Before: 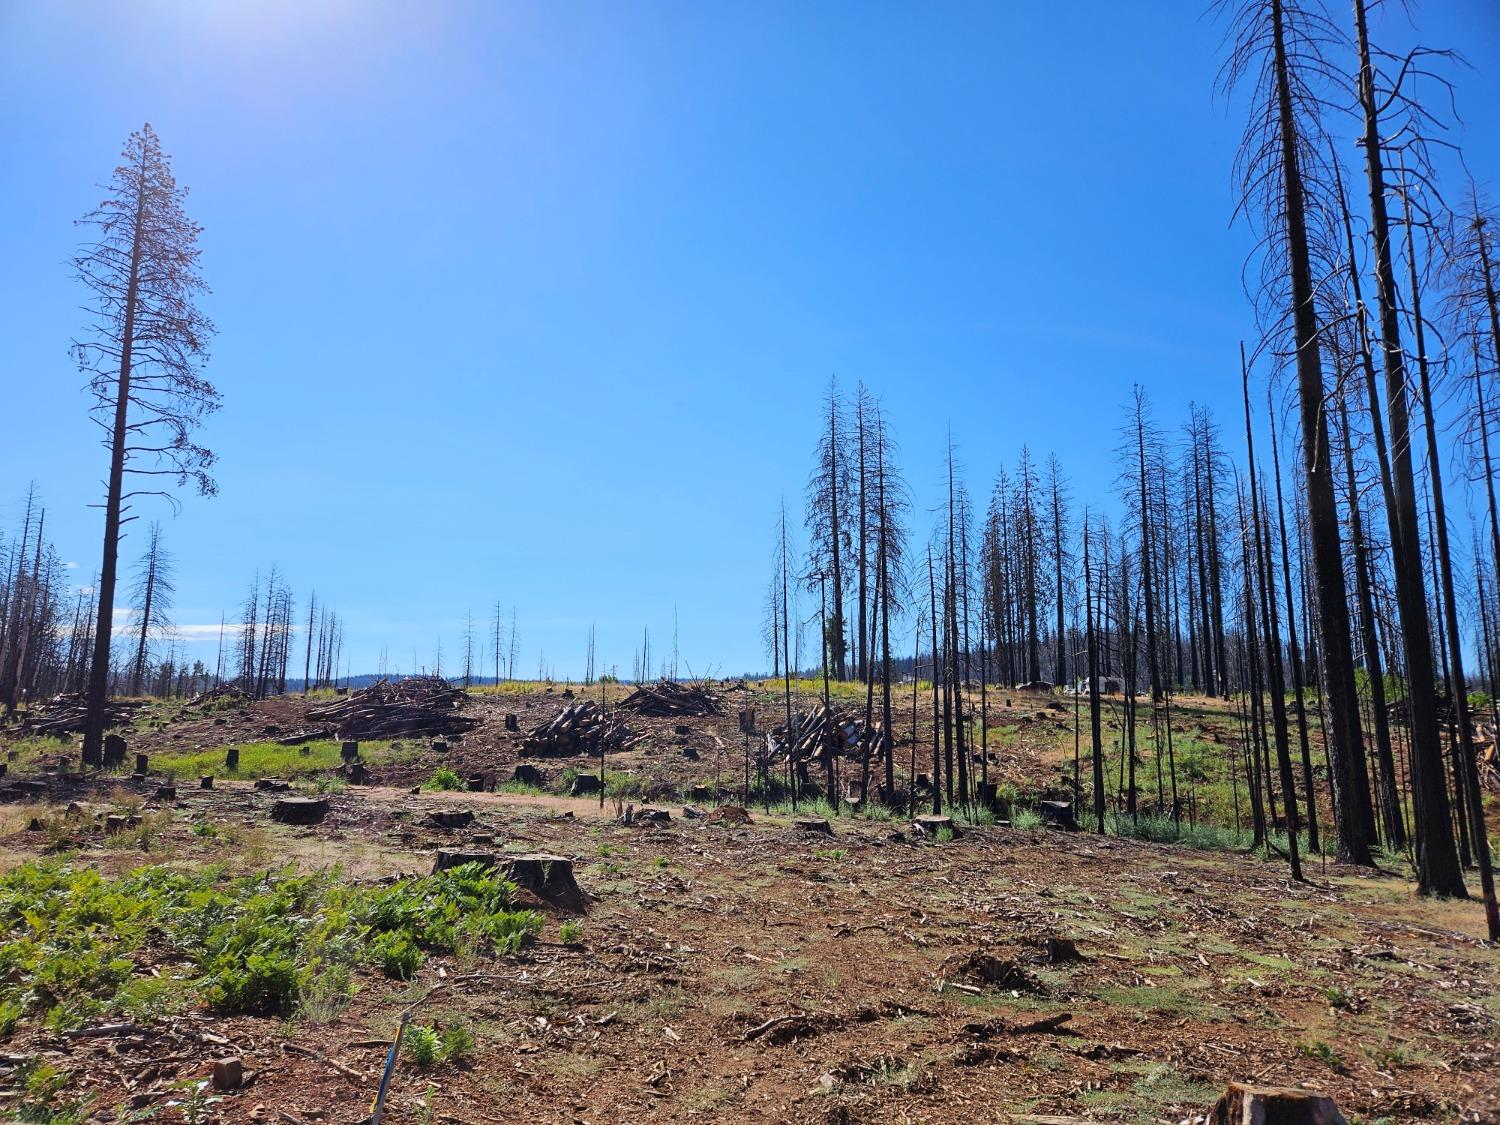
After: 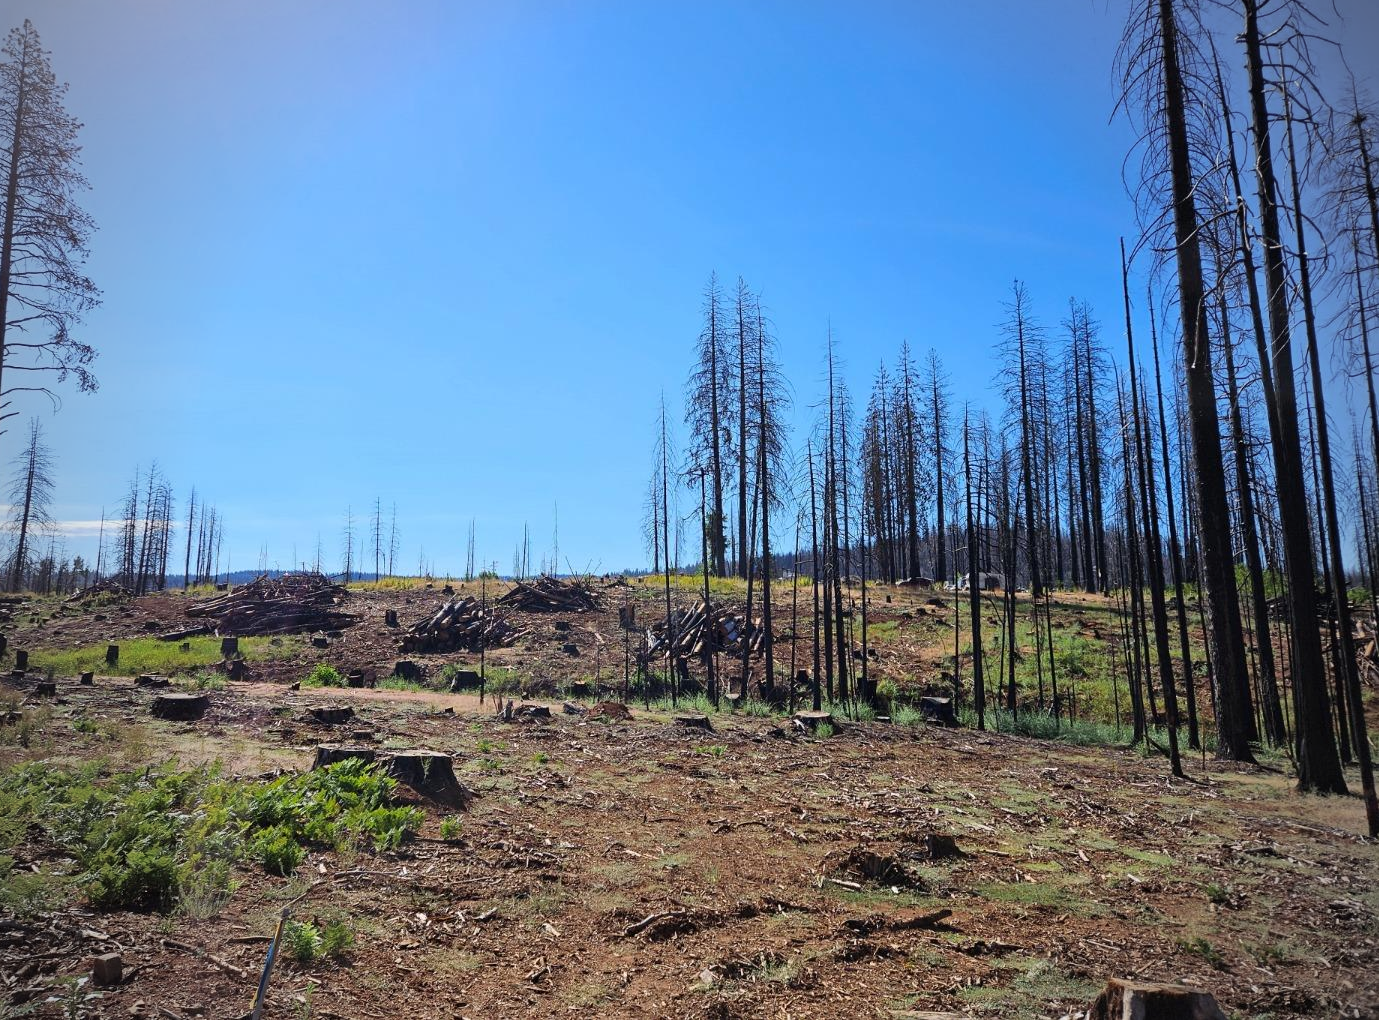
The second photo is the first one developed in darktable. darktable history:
crop and rotate: left 8.014%, top 9.271%
vignetting: fall-off start 71.92%
